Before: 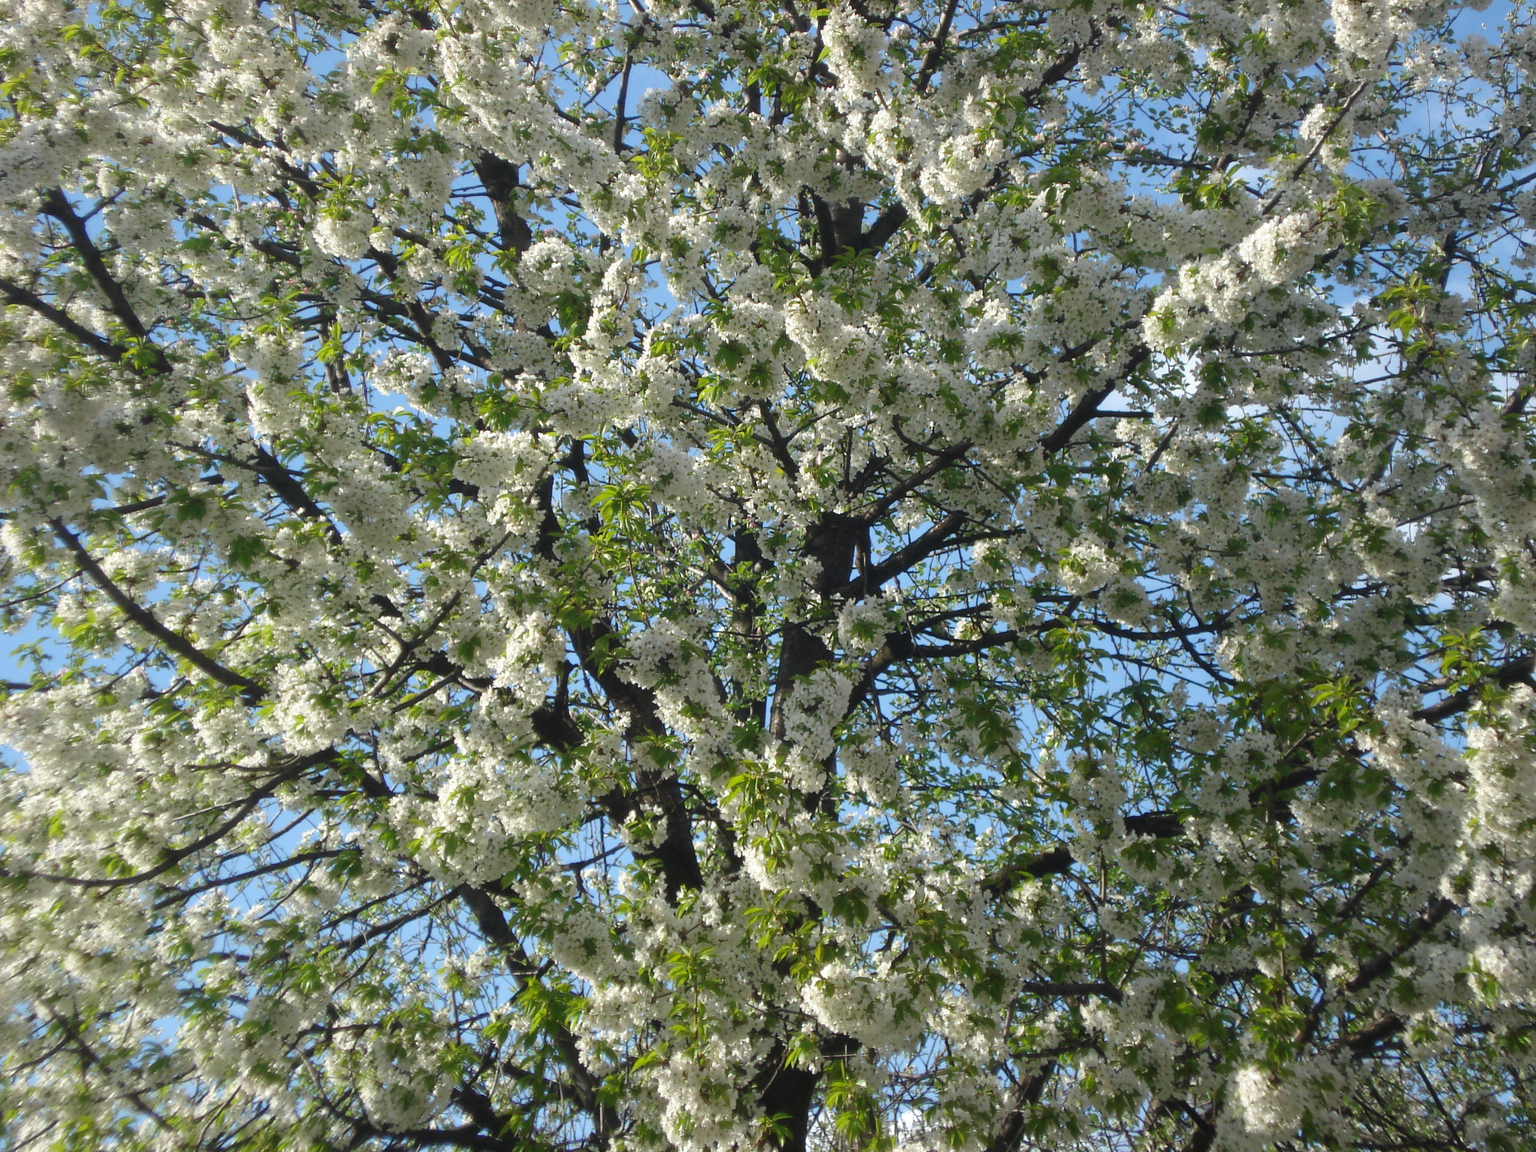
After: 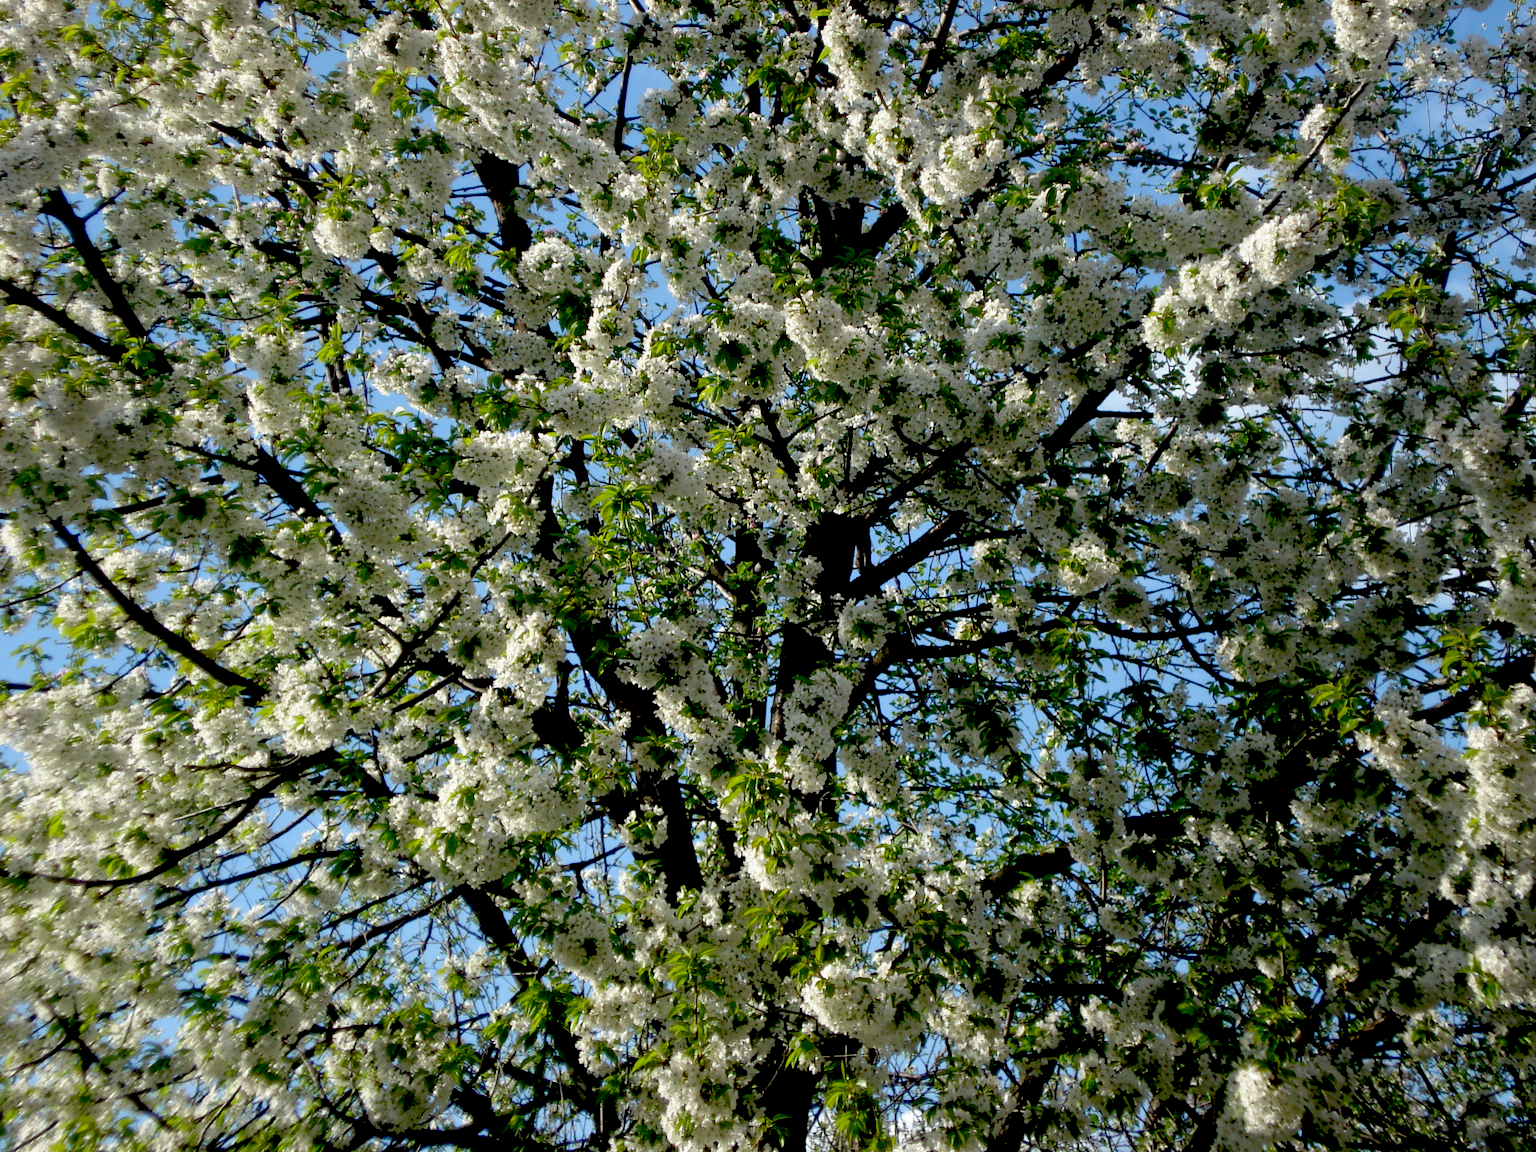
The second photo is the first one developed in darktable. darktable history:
exposure: black level correction 0.054, exposure -0.034 EV, compensate highlight preservation false
